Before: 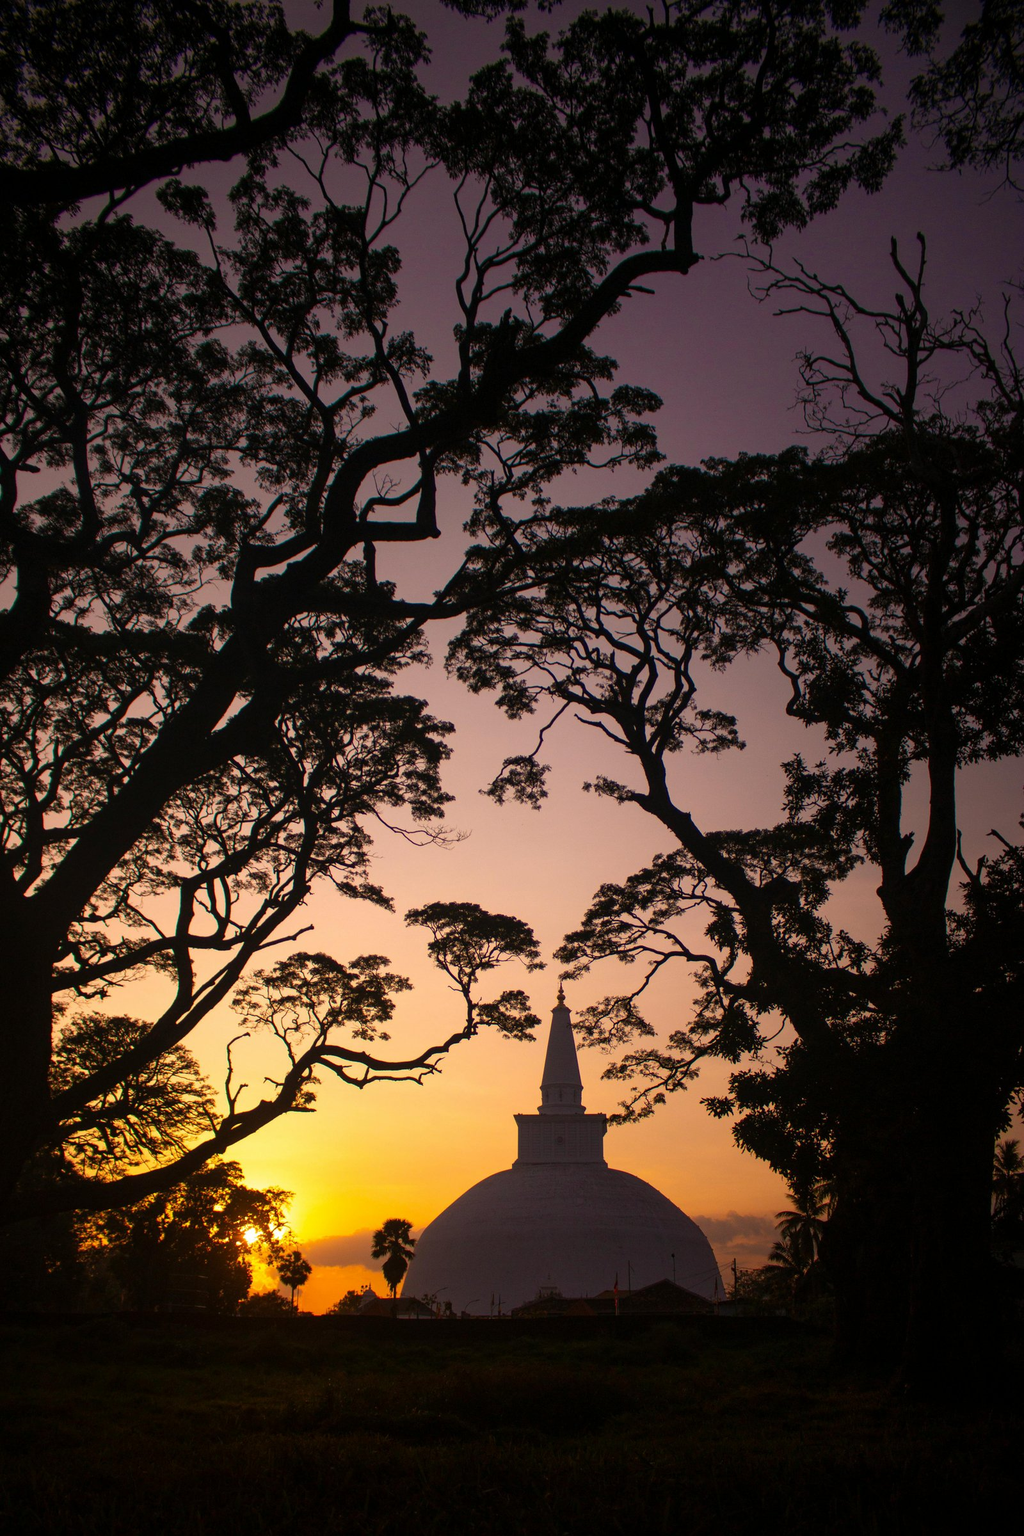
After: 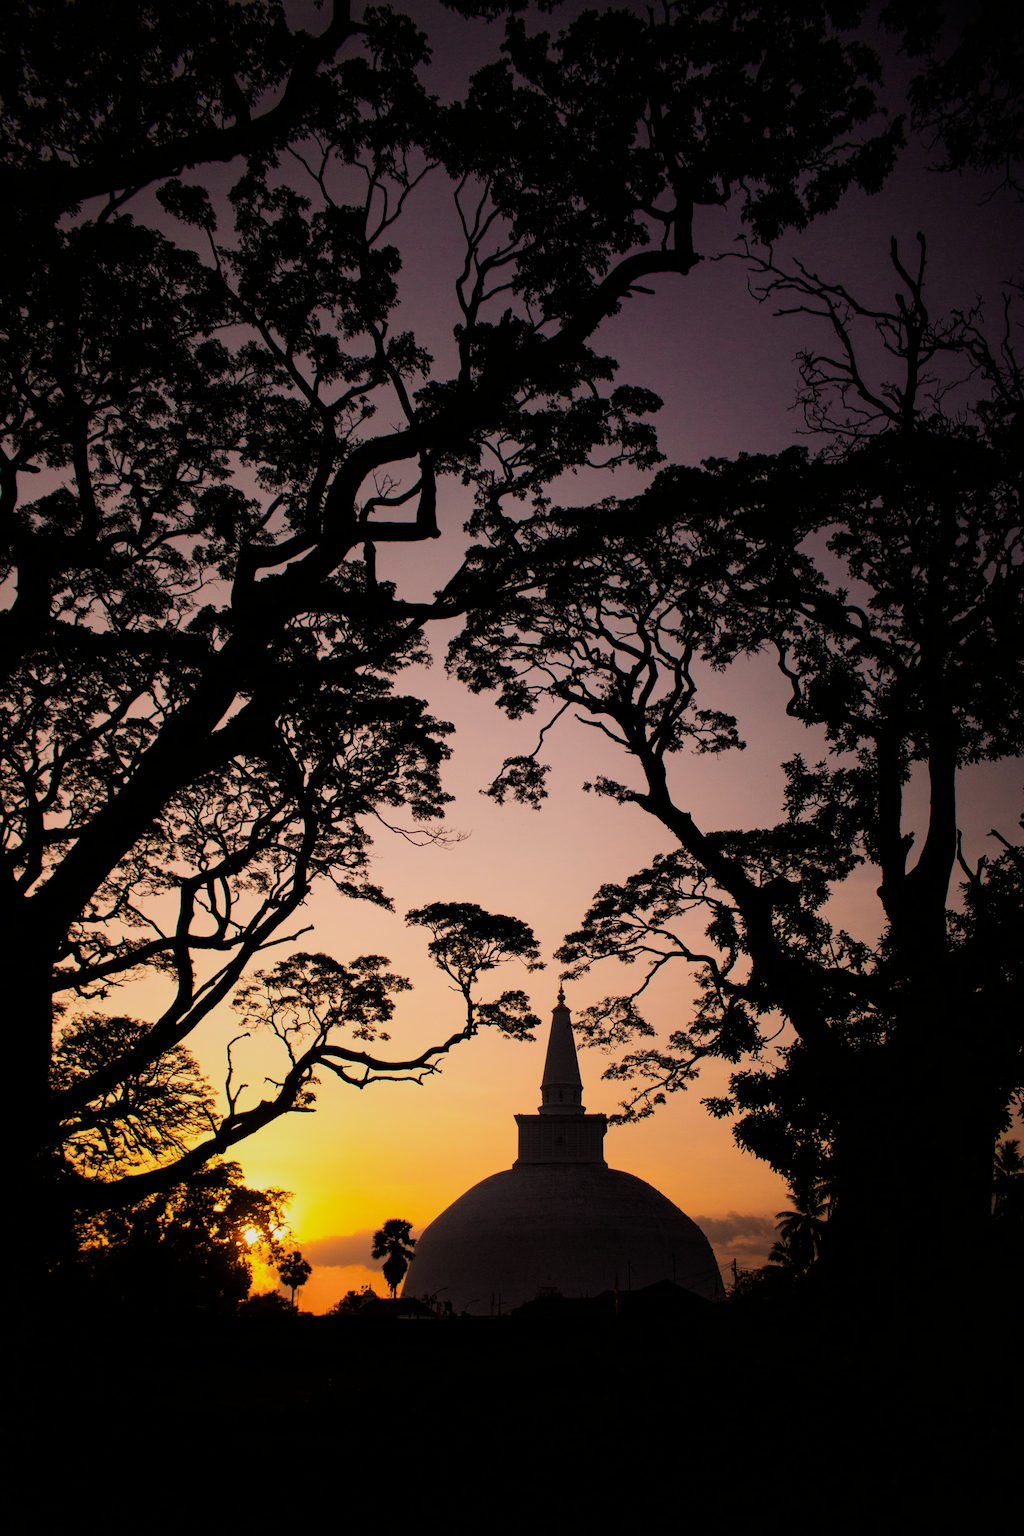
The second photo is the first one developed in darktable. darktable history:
filmic rgb: black relative exposure -7.5 EV, white relative exposure 5 EV, threshold 2.99 EV, hardness 3.33, contrast 1.297, iterations of high-quality reconstruction 0, enable highlight reconstruction true
